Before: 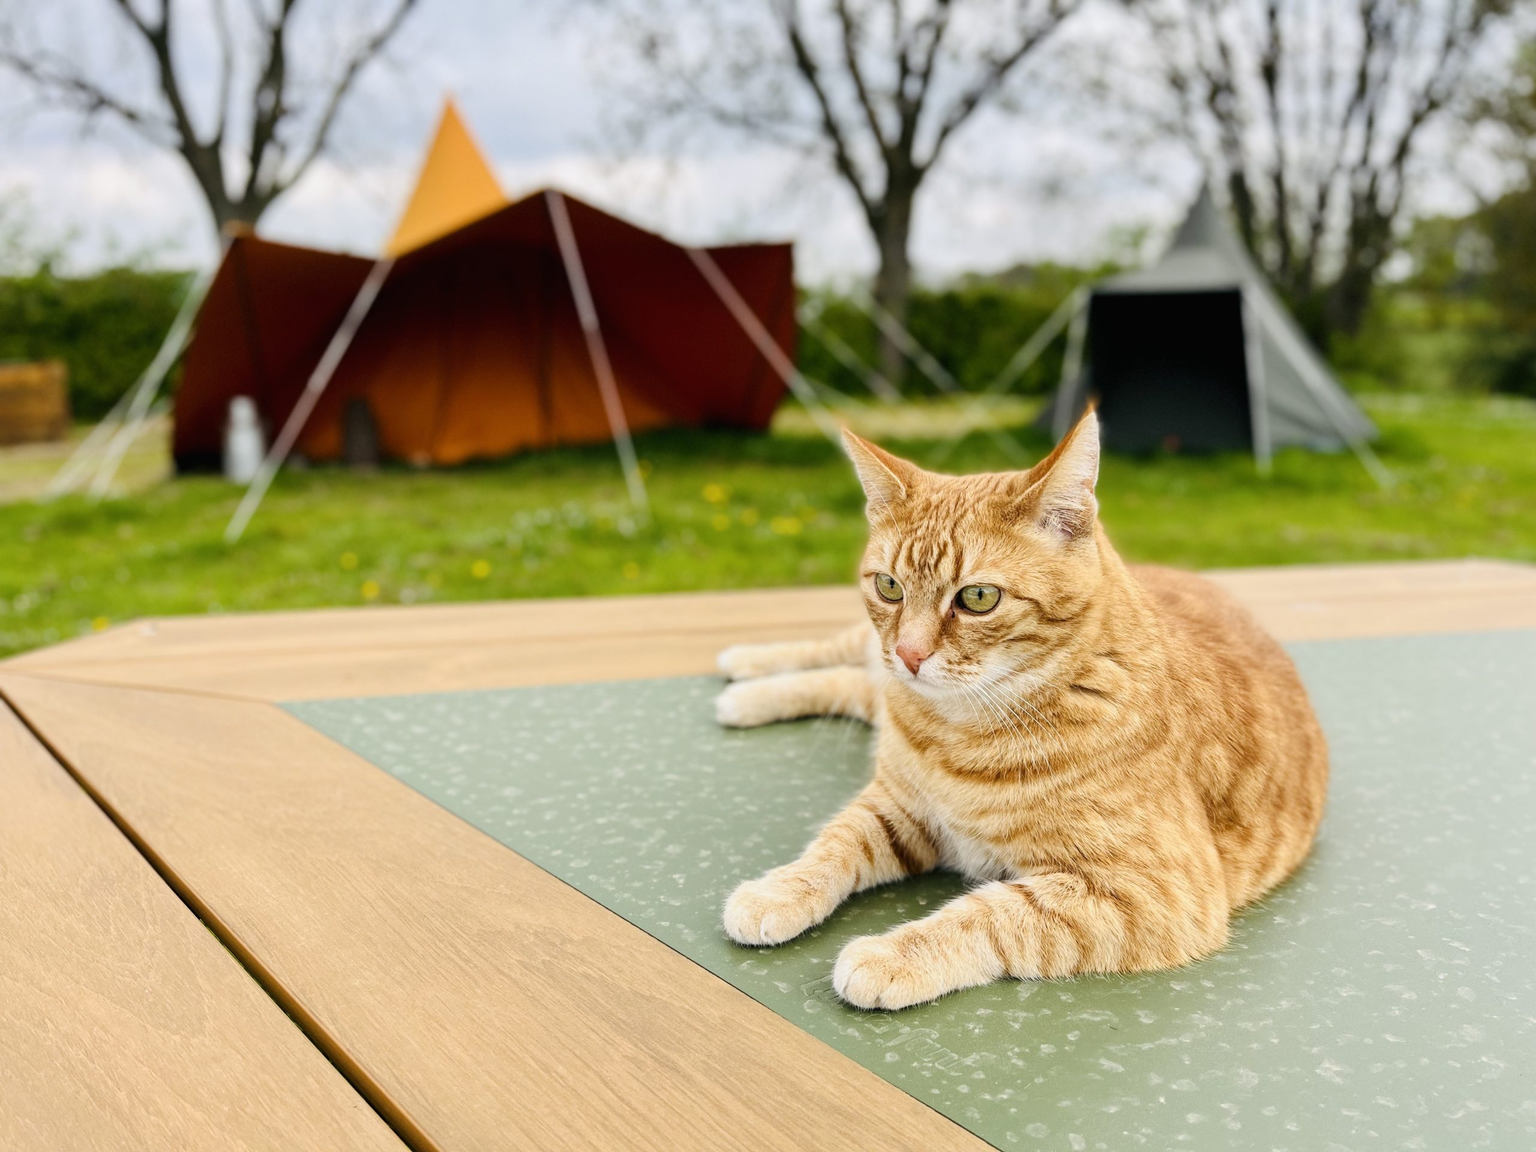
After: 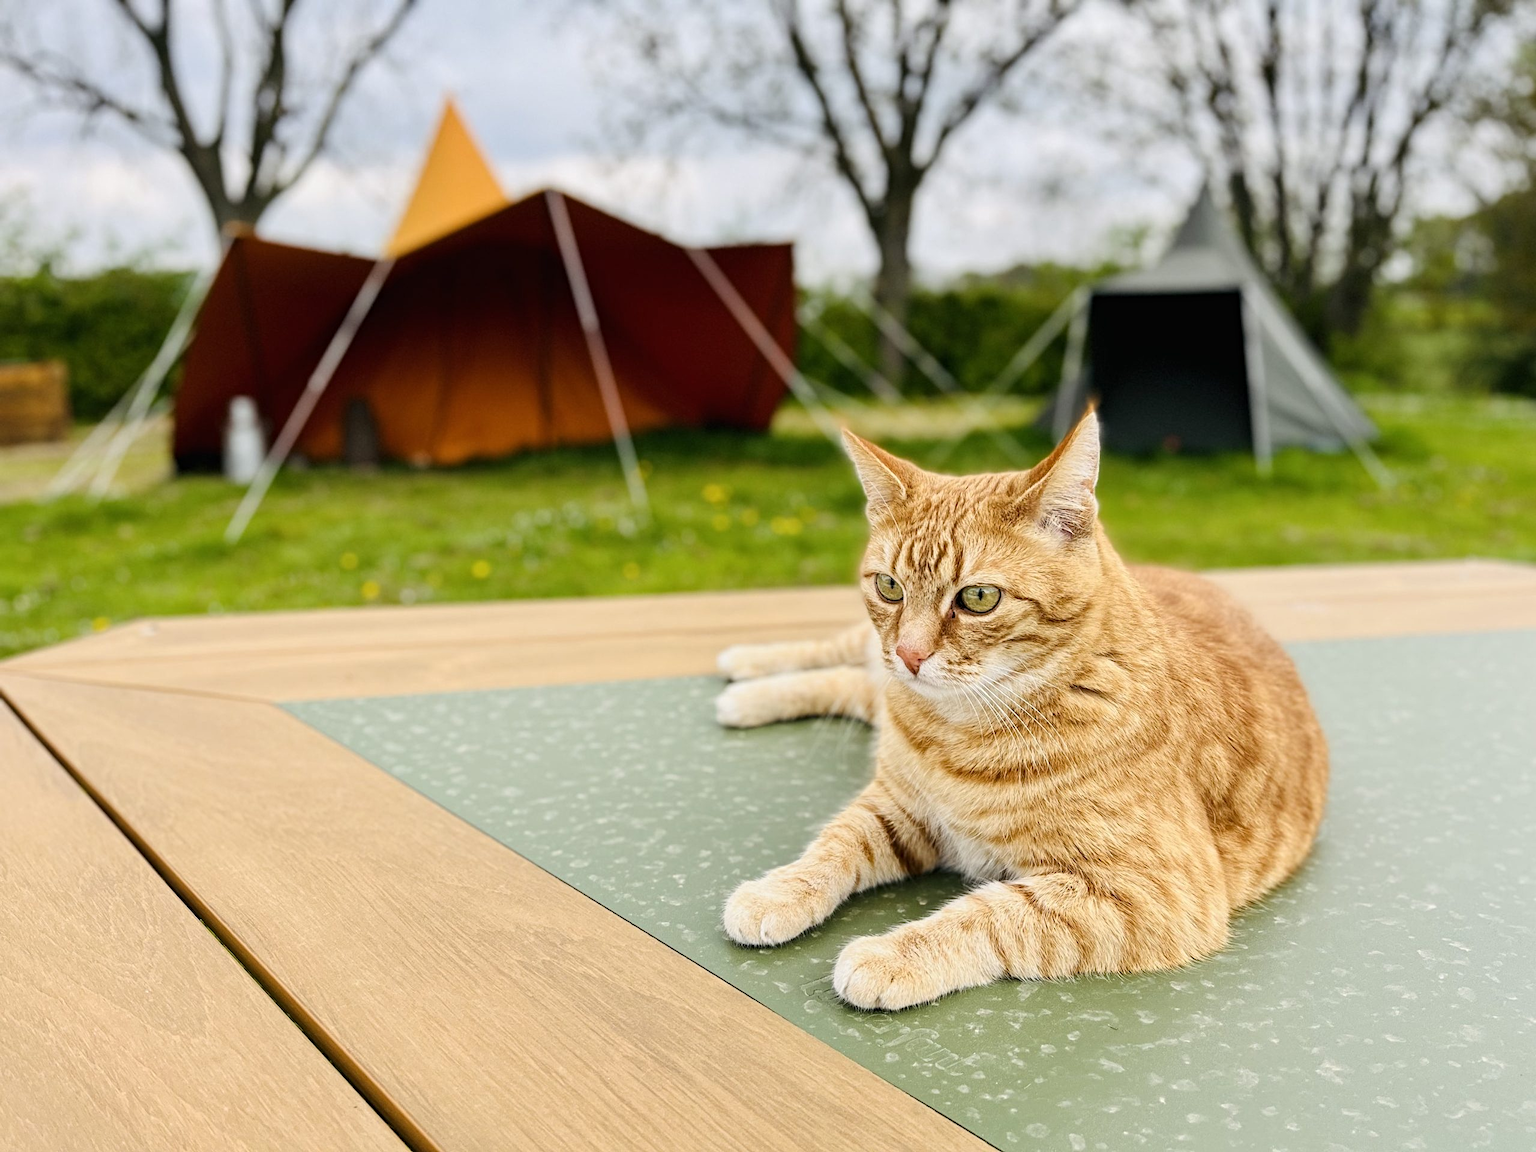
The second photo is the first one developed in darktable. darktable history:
contrast equalizer: octaves 7, y [[0.5, 0.5, 0.5, 0.539, 0.64, 0.611], [0.5 ×6], [0.5 ×6], [0 ×6], [0 ×6]], mix 0.578
